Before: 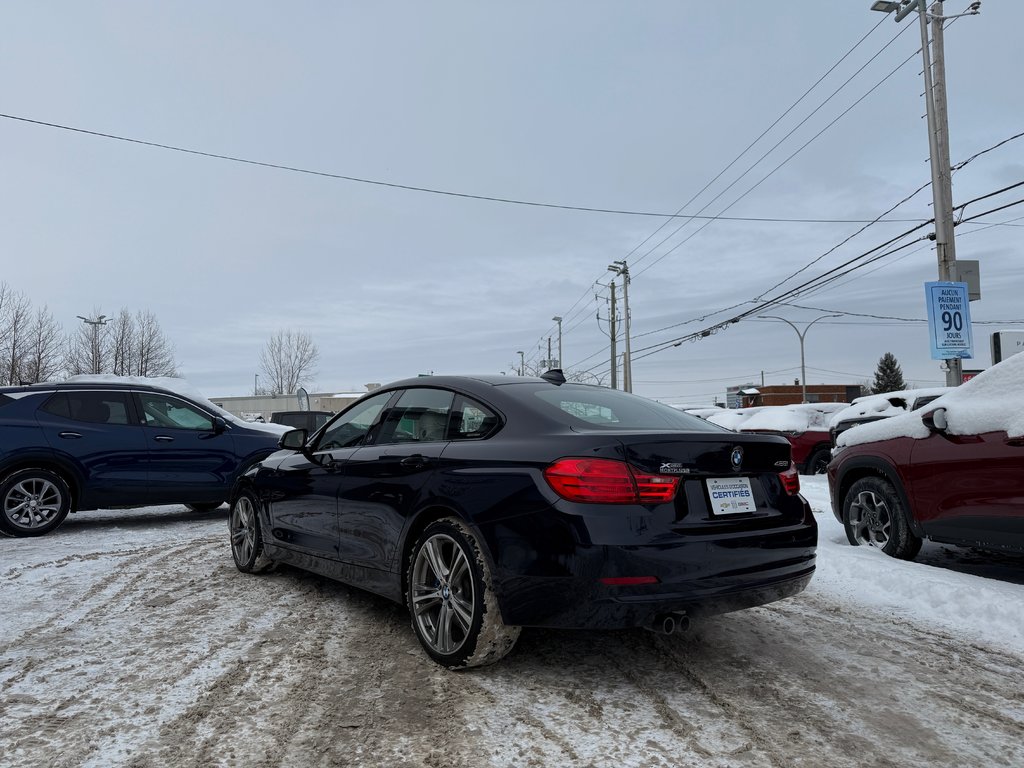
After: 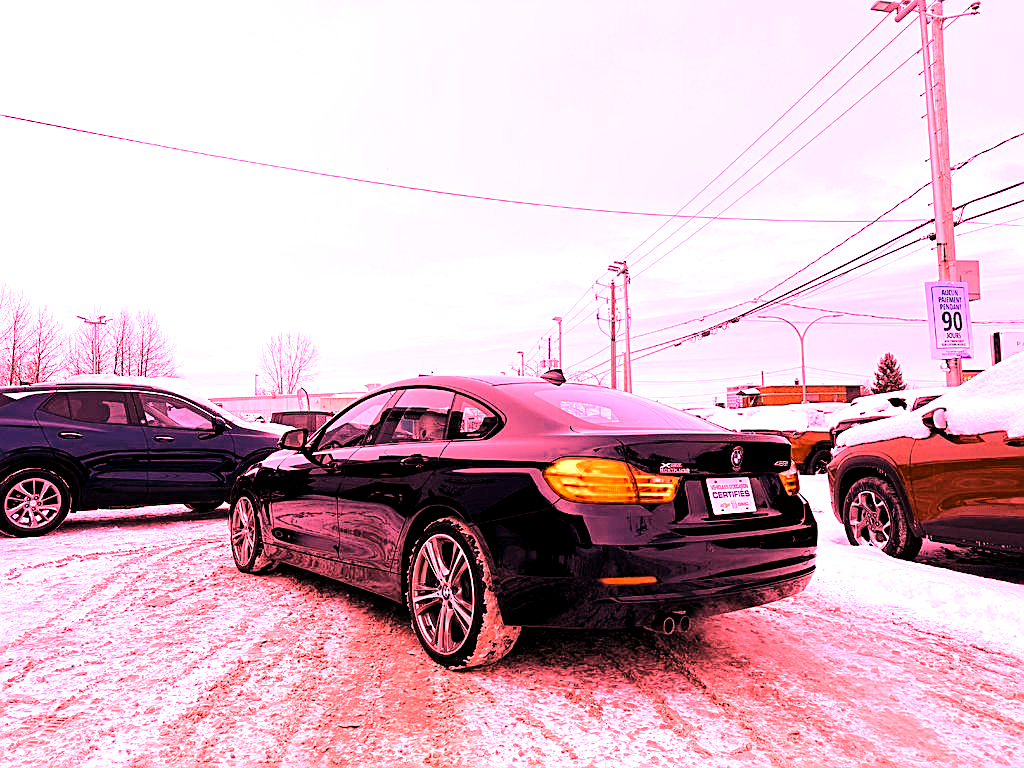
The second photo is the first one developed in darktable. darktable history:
white balance: red 4.26, blue 1.802
tone curve: curves: ch0 [(0.029, 0) (0.134, 0.063) (0.249, 0.198) (0.378, 0.365) (0.499, 0.529) (1, 1)], color space Lab, linked channels, preserve colors none
sharpen: on, module defaults
color contrast: green-magenta contrast 0.8, blue-yellow contrast 1.1, unbound 0
